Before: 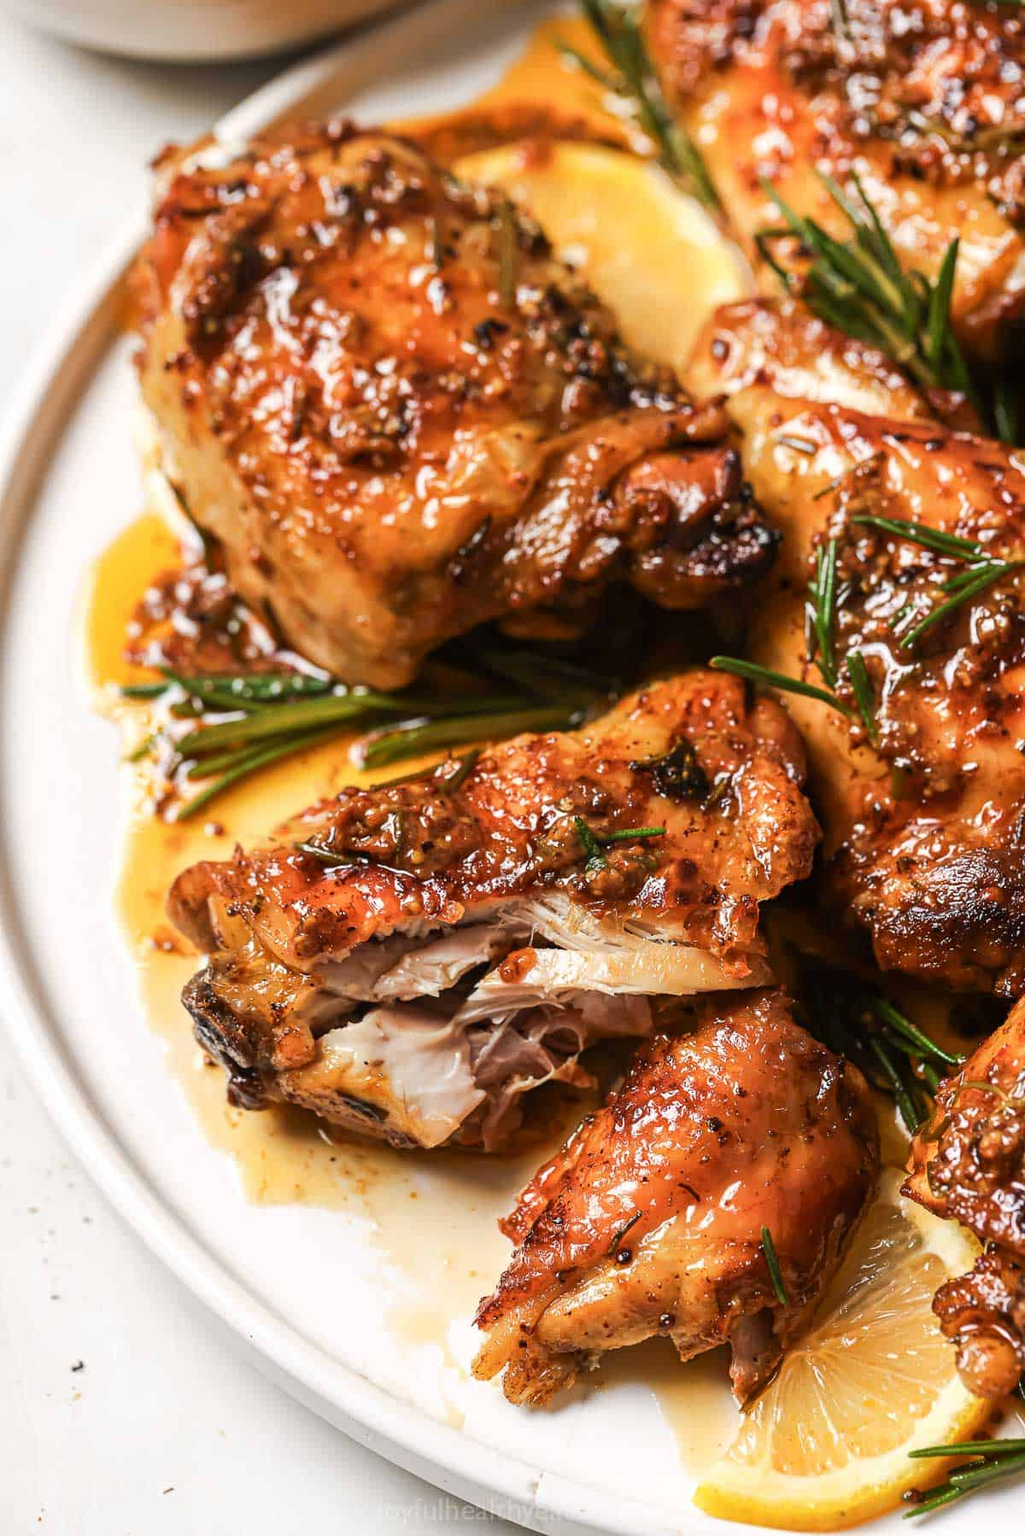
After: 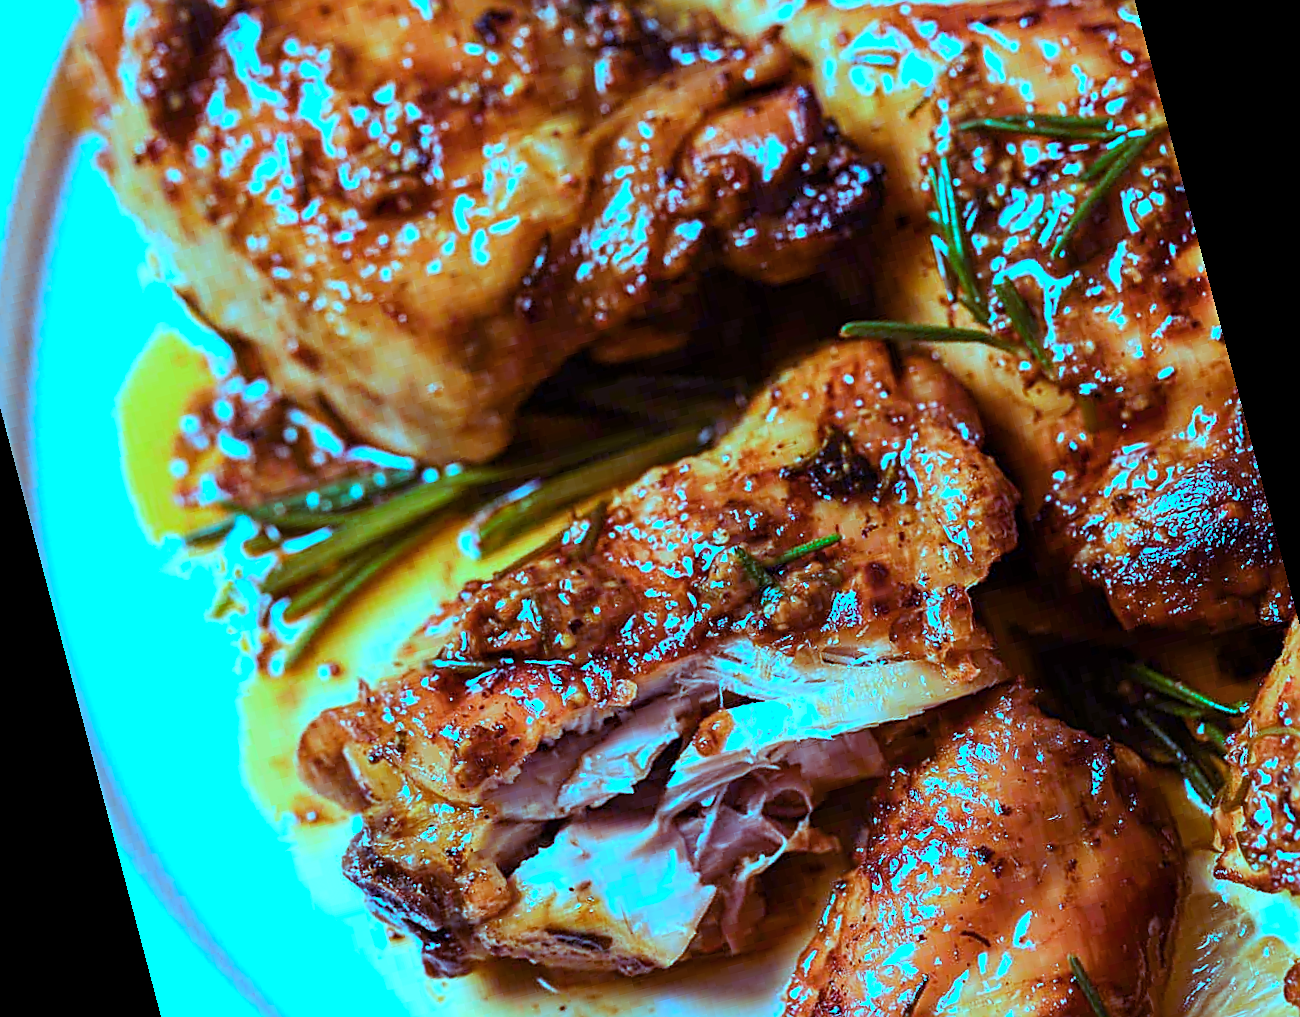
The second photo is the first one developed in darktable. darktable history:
exposure: black level correction 0.001, exposure -0.2 EV, compensate highlight preservation false
sharpen: on, module defaults
color correction: highlights a* -0.137, highlights b* -5.91, shadows a* -0.137, shadows b* -0.137
color balance rgb: shadows lift › luminance 0.49%, shadows lift › chroma 6.83%, shadows lift › hue 300.29°, power › hue 208.98°, highlights gain › luminance 20.24%, highlights gain › chroma 13.17%, highlights gain › hue 173.85°, perceptual saturation grading › global saturation 18.05%
contrast brightness saturation: saturation -0.05
white balance: red 0.98, blue 1.61
rotate and perspective: rotation -14.8°, crop left 0.1, crop right 0.903, crop top 0.25, crop bottom 0.748
